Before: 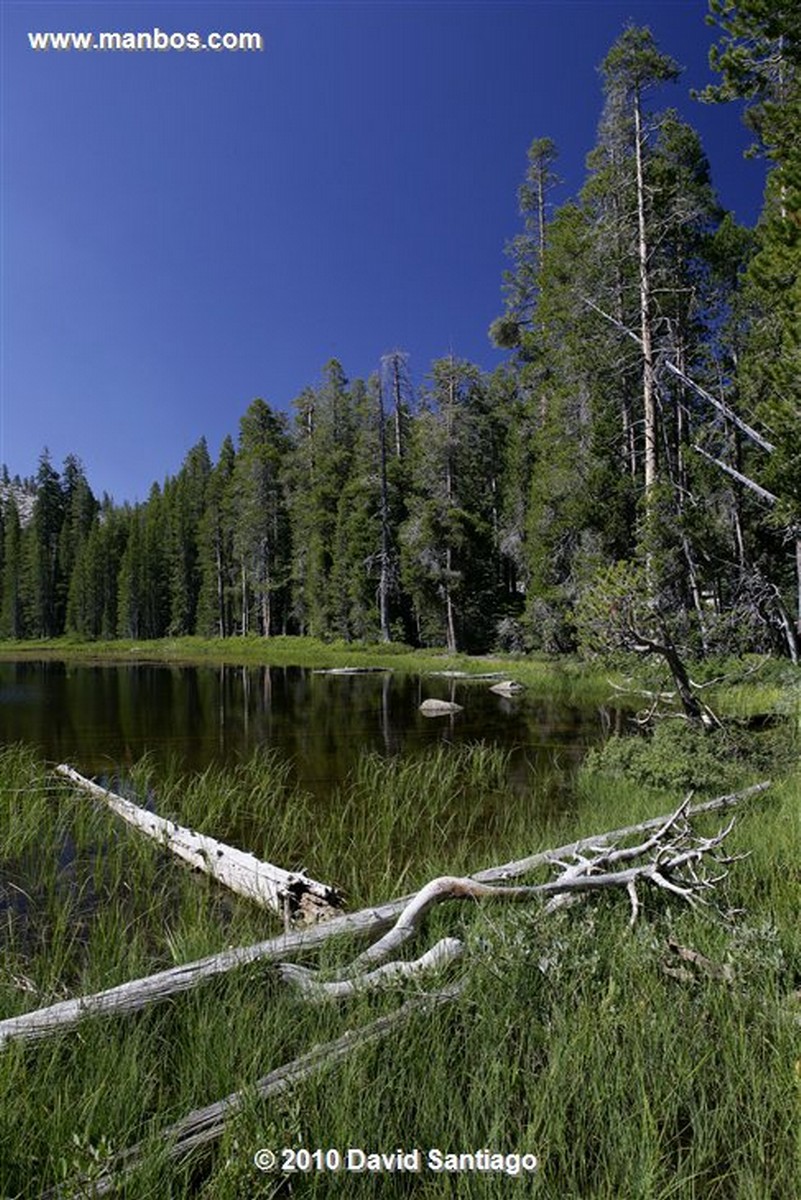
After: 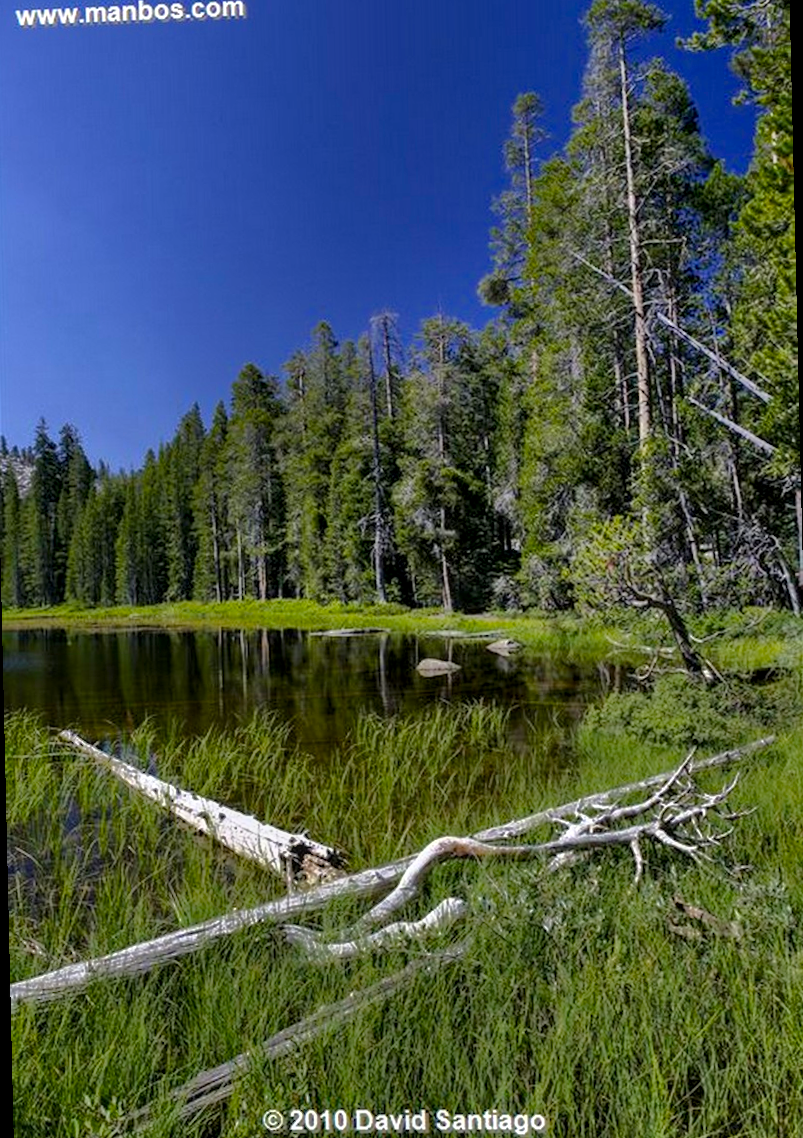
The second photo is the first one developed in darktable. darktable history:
tone equalizer: -7 EV -0.63 EV, -6 EV 1 EV, -5 EV -0.45 EV, -4 EV 0.43 EV, -3 EV 0.41 EV, -2 EV 0.15 EV, -1 EV -0.15 EV, +0 EV -0.39 EV, smoothing diameter 25%, edges refinement/feathering 10, preserve details guided filter
local contrast: on, module defaults
rotate and perspective: rotation -1.32°, lens shift (horizontal) -0.031, crop left 0.015, crop right 0.985, crop top 0.047, crop bottom 0.982
color balance rgb: perceptual saturation grading › global saturation 30%, global vibrance 20%
